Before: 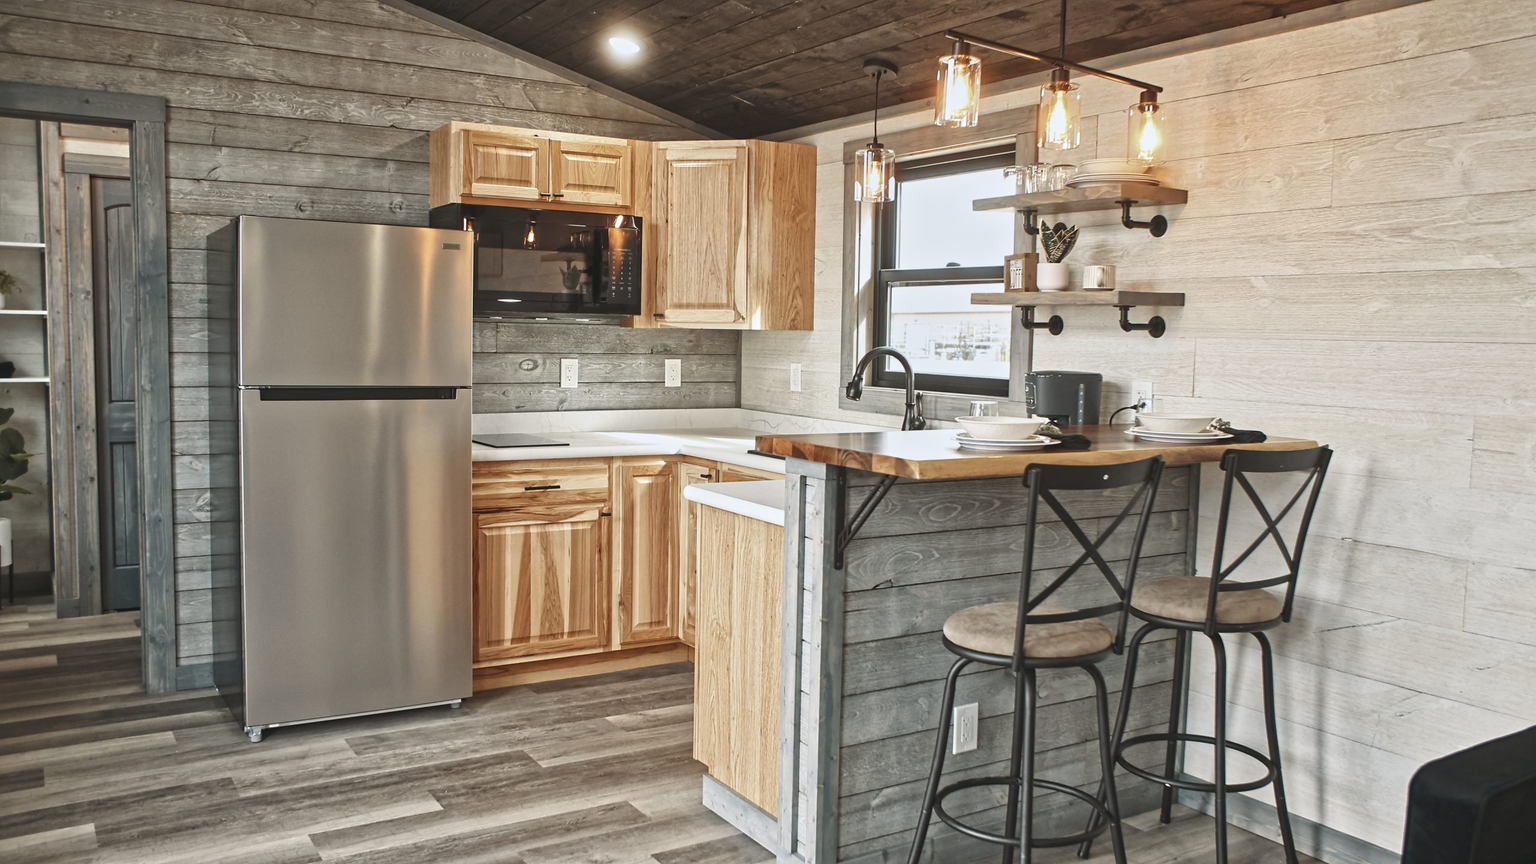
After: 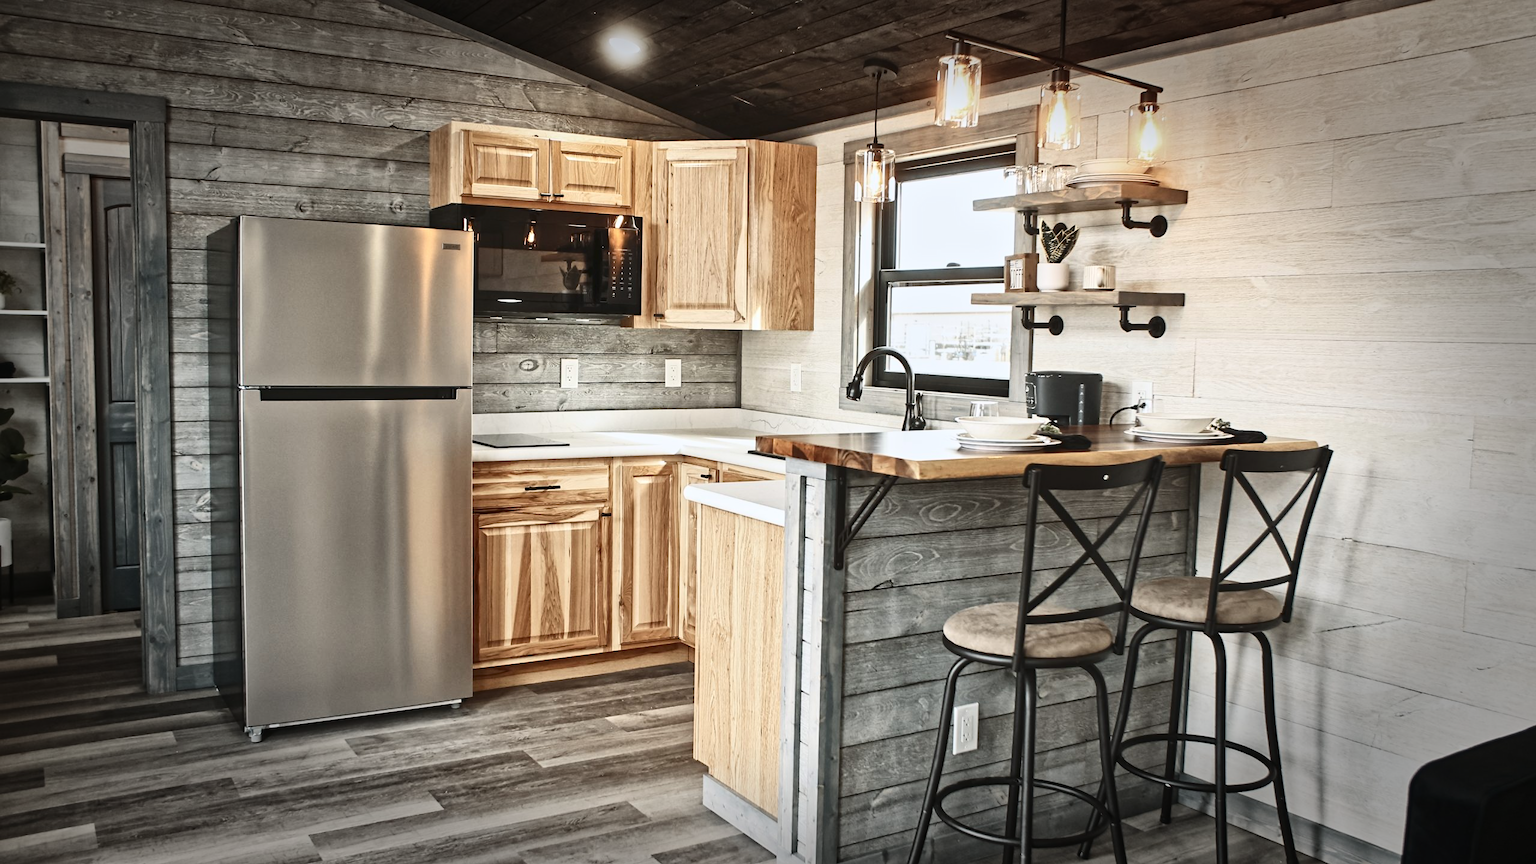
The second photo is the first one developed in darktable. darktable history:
contrast brightness saturation: contrast 0.28
vignetting: fall-off start 66.7%, fall-off radius 39.74%, brightness -0.576, saturation -0.258, automatic ratio true, width/height ratio 0.671, dithering 16-bit output
